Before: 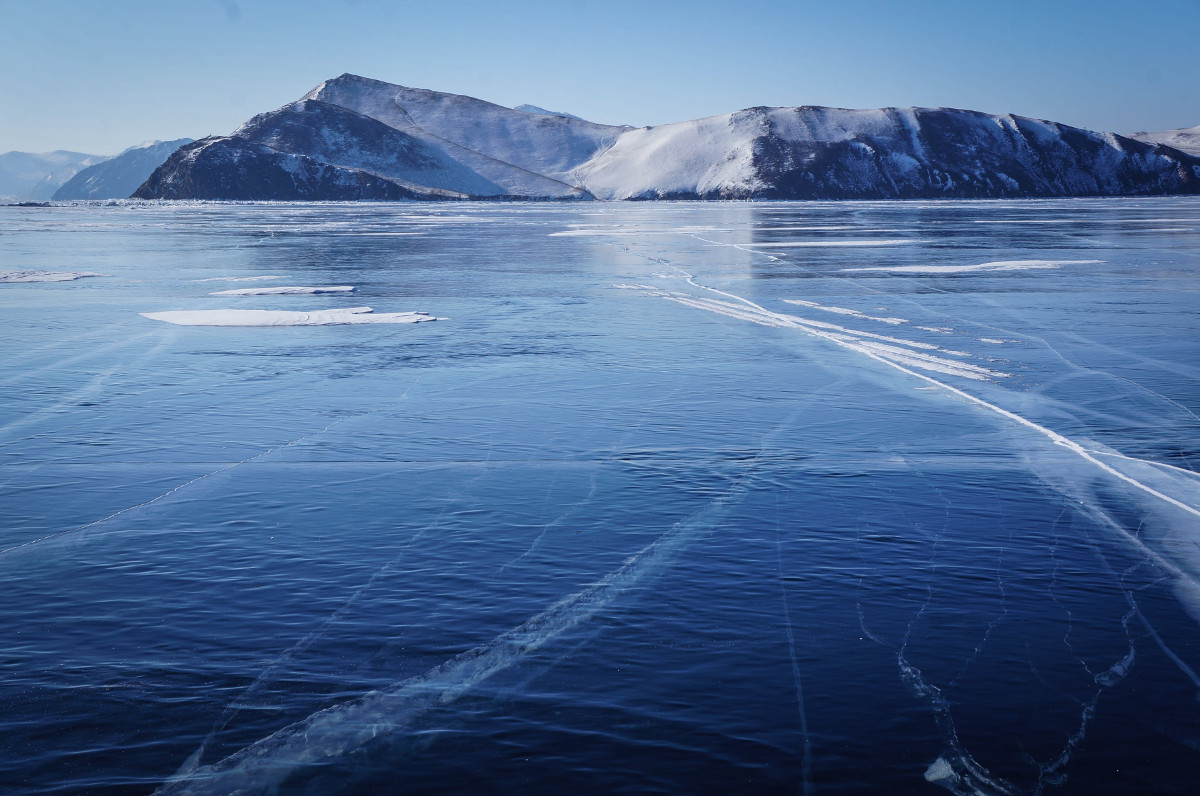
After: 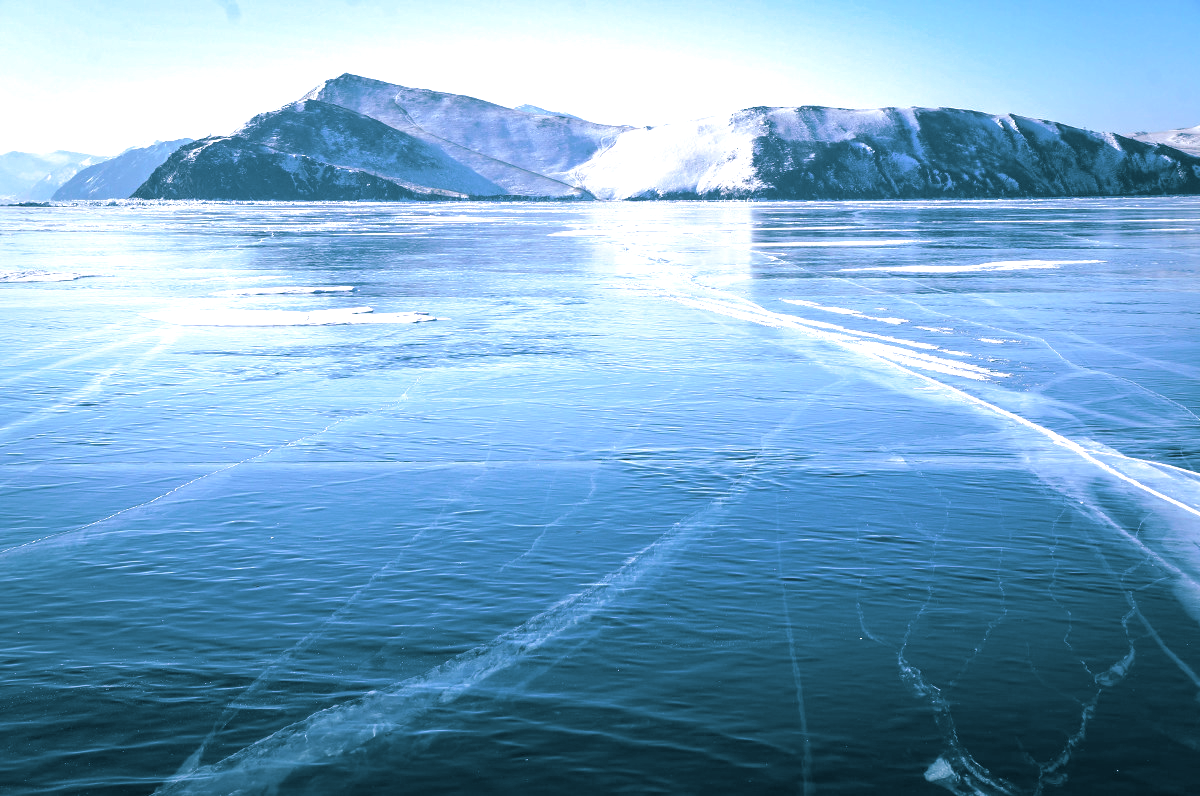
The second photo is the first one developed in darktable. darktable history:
split-toning: shadows › hue 212.4°, balance -70
exposure: black level correction 0, exposure 1.1 EV, compensate exposure bias true, compensate highlight preservation false
